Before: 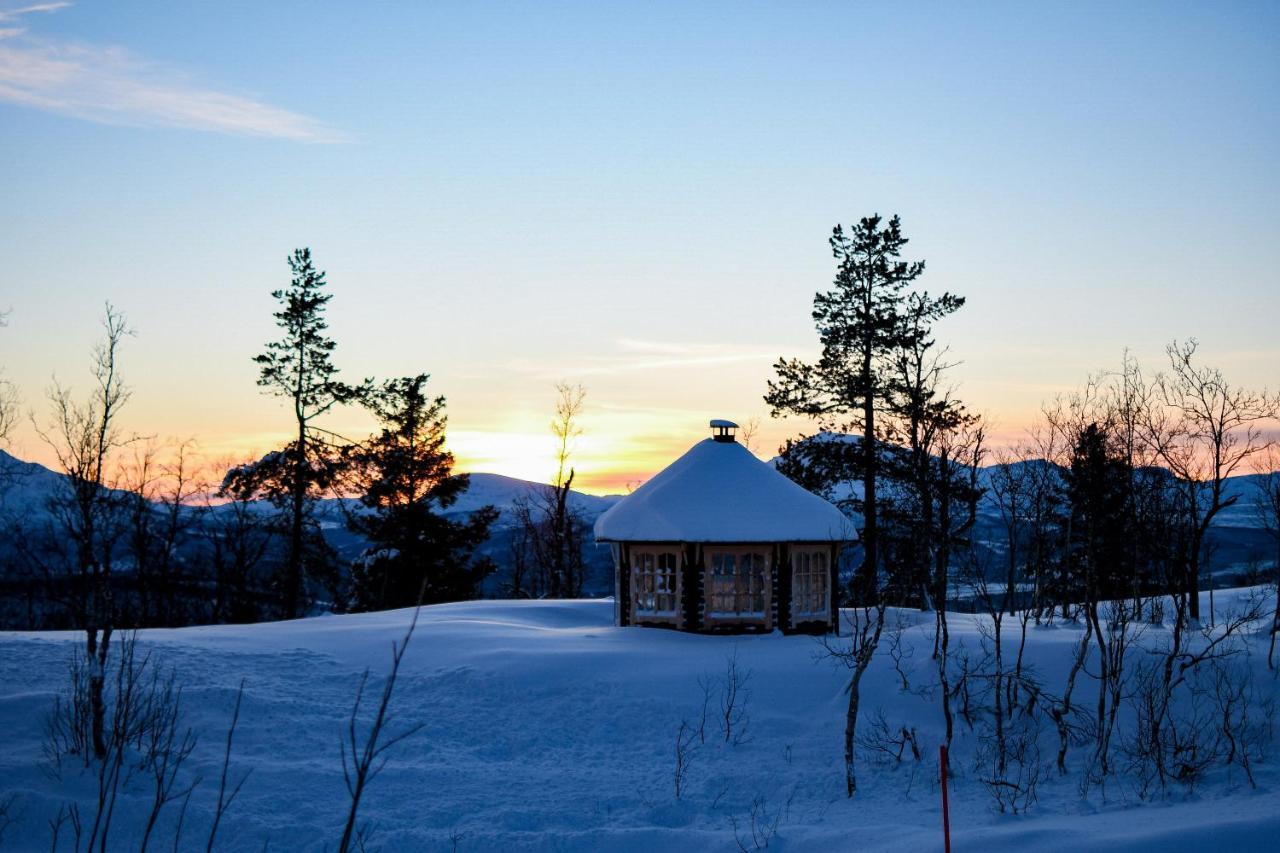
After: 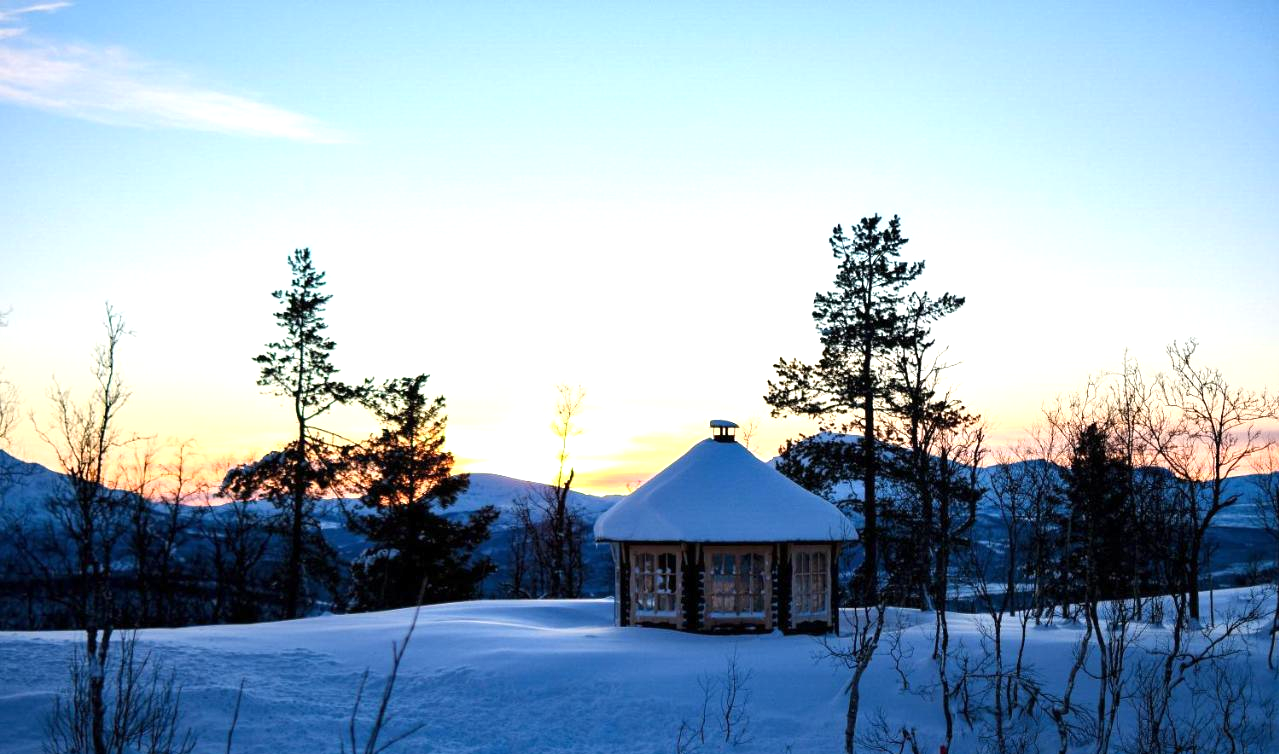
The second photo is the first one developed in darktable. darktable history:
crop and rotate: top 0%, bottom 11.49%
exposure: exposure 0.657 EV, compensate highlight preservation false
